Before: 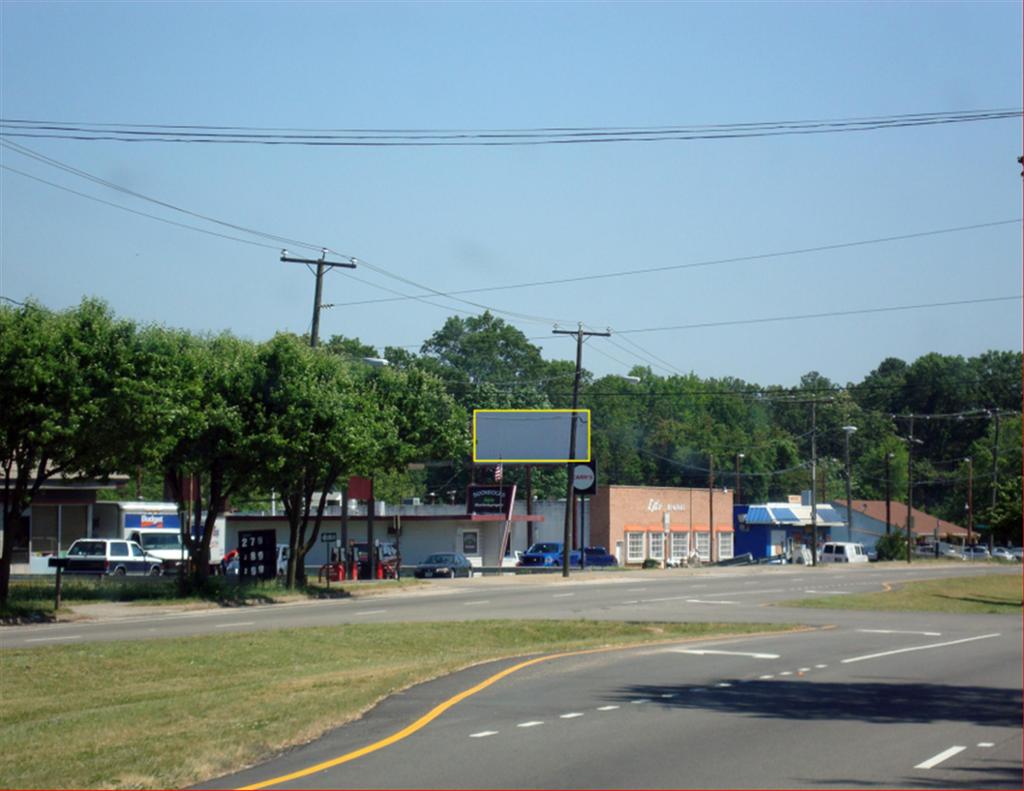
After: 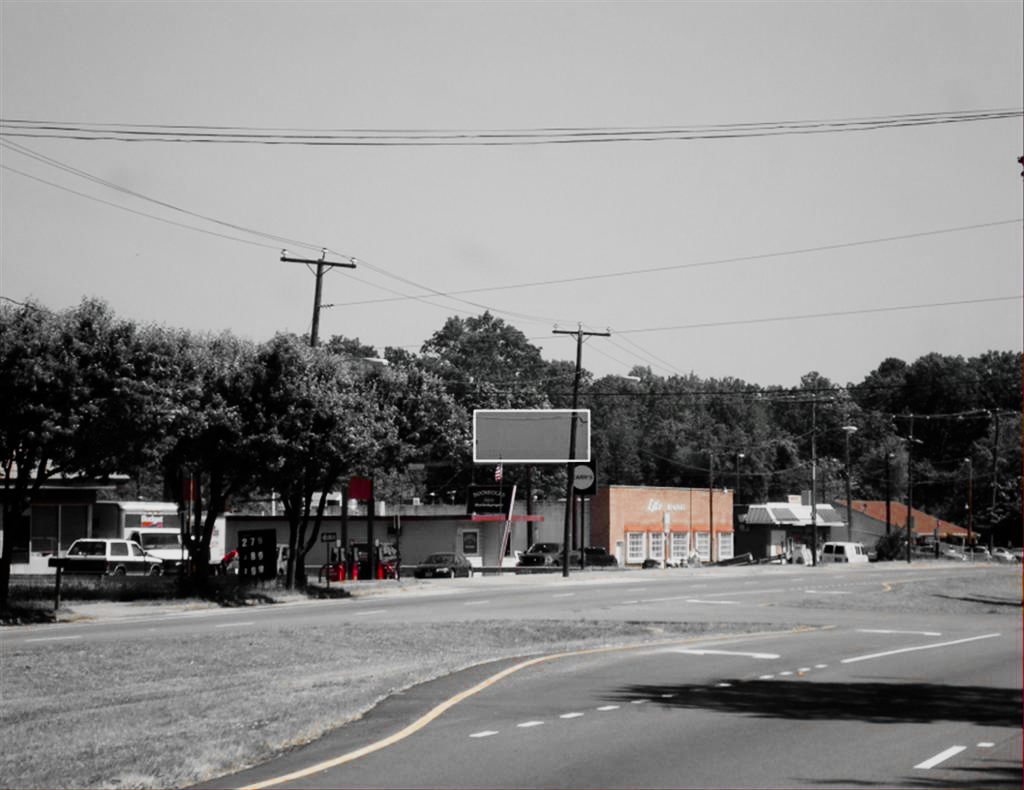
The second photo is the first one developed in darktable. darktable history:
sigmoid: contrast 1.7
color zones: curves: ch0 [(0, 0.497) (0.096, 0.361) (0.221, 0.538) (0.429, 0.5) (0.571, 0.5) (0.714, 0.5) (0.857, 0.5) (1, 0.497)]; ch1 [(0, 0.5) (0.143, 0.5) (0.257, -0.002) (0.429, 0.04) (0.571, -0.001) (0.714, -0.015) (0.857, 0.024) (1, 0.5)]
crop: bottom 0.071%
